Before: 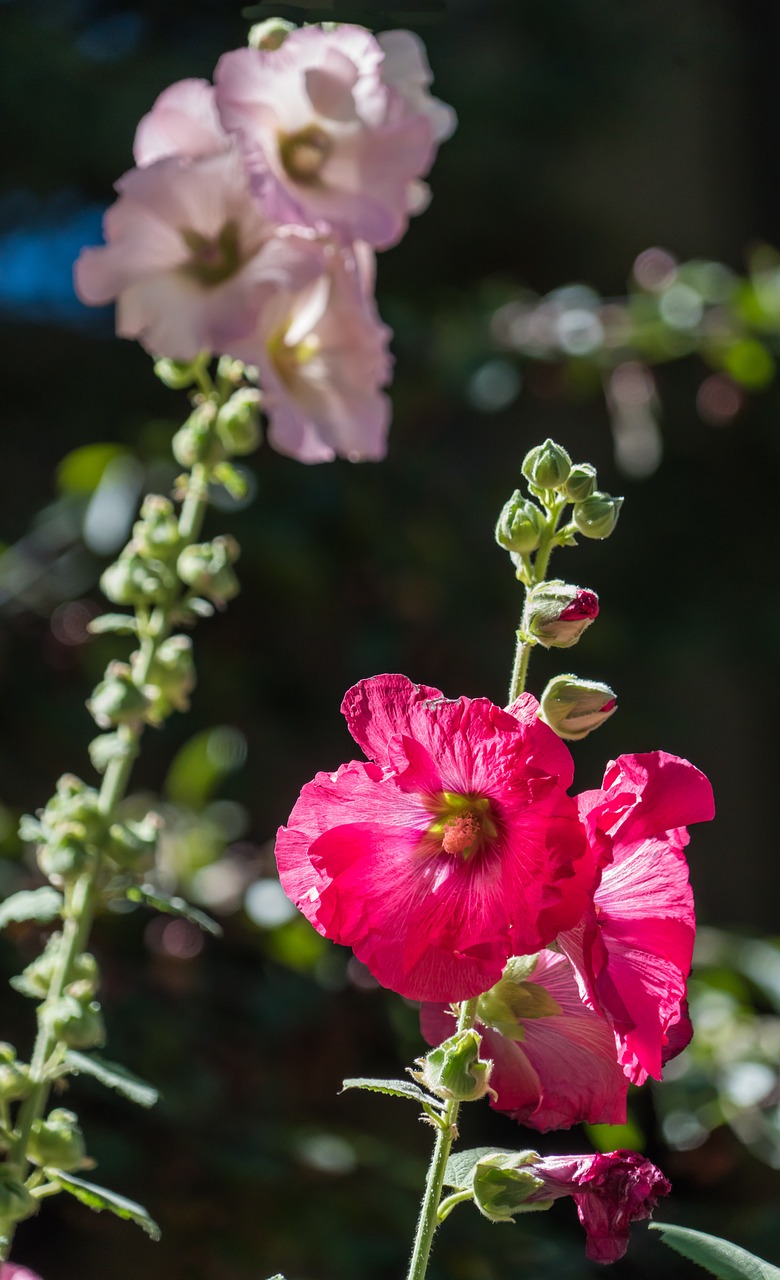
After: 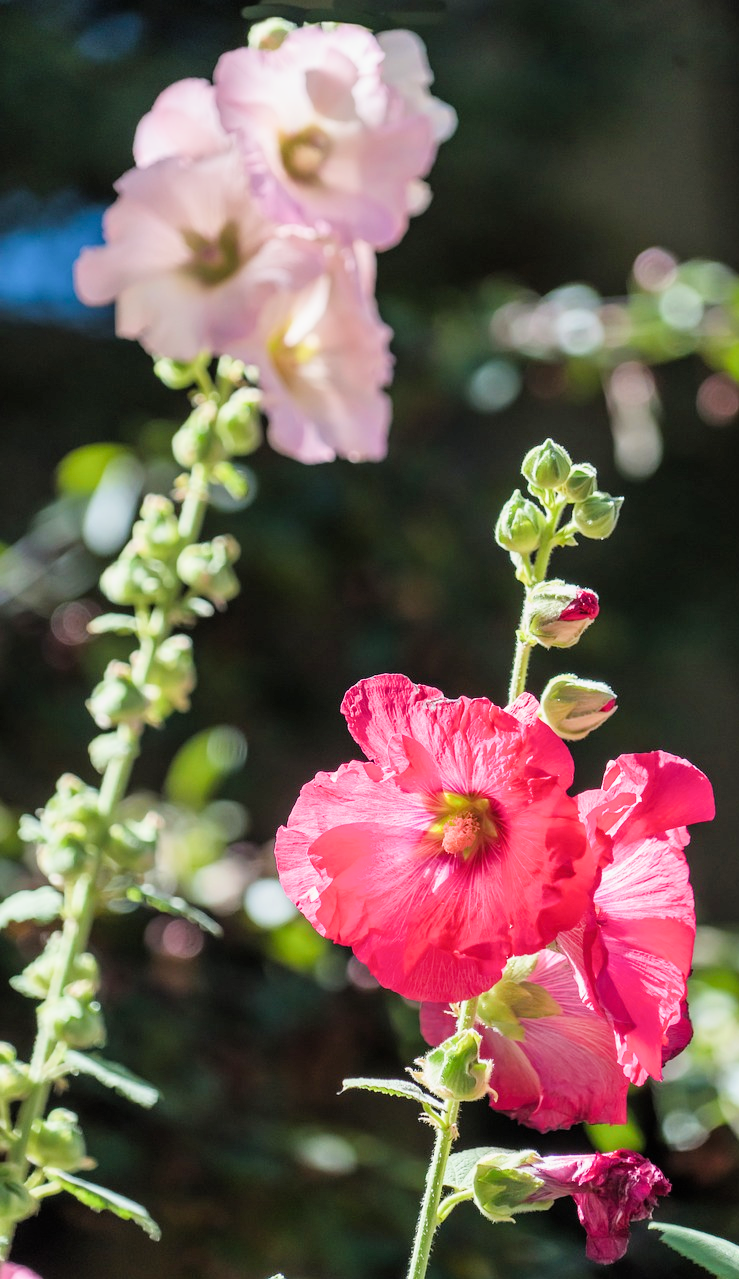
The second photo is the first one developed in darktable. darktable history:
exposure: black level correction 0, exposure 1.5 EV, compensate exposure bias true, compensate highlight preservation false
crop and rotate: right 5.167%
filmic rgb: black relative exposure -7.65 EV, white relative exposure 4.56 EV, hardness 3.61
